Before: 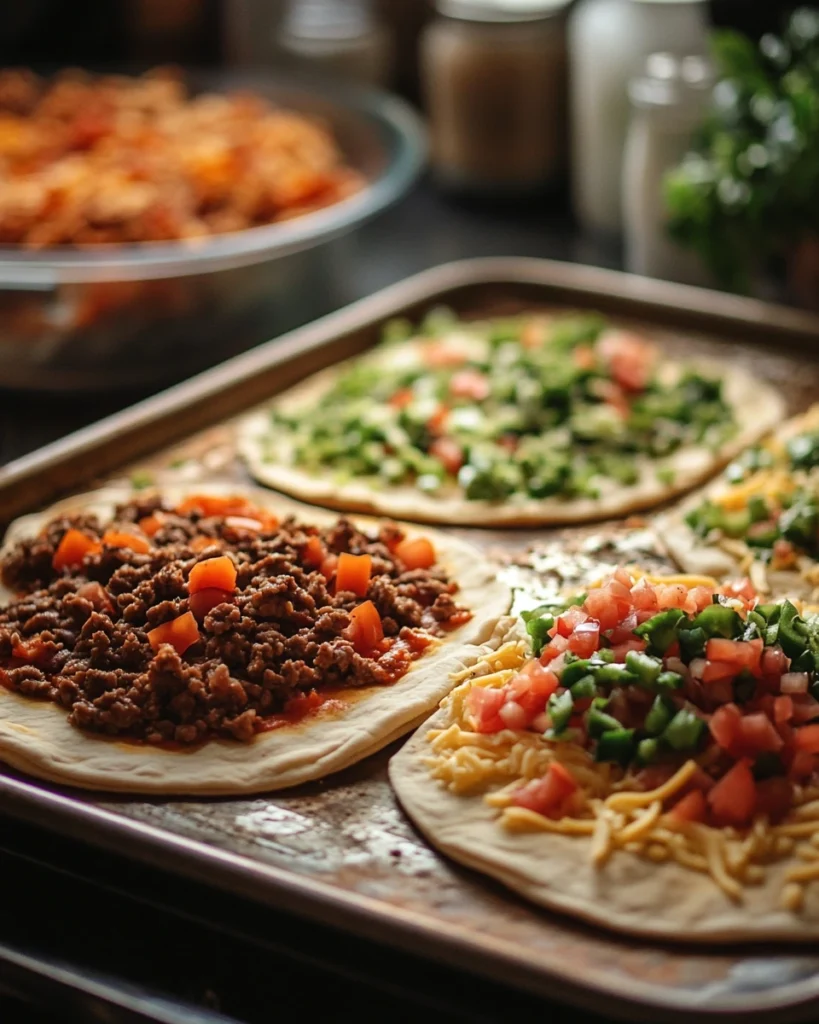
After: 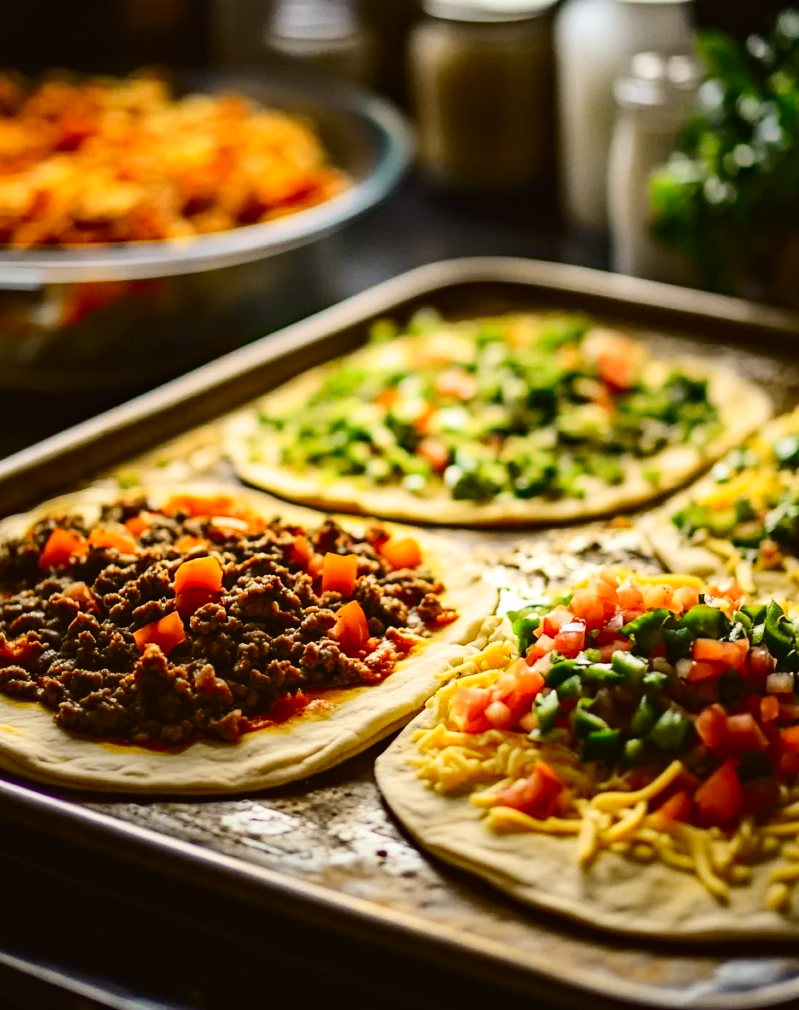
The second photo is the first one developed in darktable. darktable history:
tone curve: curves: ch0 [(0.003, 0.023) (0.071, 0.052) (0.236, 0.197) (0.466, 0.557) (0.631, 0.764) (0.806, 0.906) (1, 1)]; ch1 [(0, 0) (0.262, 0.227) (0.417, 0.386) (0.469, 0.467) (0.502, 0.51) (0.528, 0.521) (0.573, 0.555) (0.605, 0.621) (0.644, 0.671) (0.686, 0.728) (0.994, 0.987)]; ch2 [(0, 0) (0.262, 0.188) (0.385, 0.353) (0.427, 0.424) (0.495, 0.502) (0.531, 0.555) (0.583, 0.632) (0.644, 0.748) (1, 1)], color space Lab, independent channels, preserve colors none
crop and rotate: left 1.774%, right 0.633%, bottom 1.28%
haze removal: compatibility mode true, adaptive false
